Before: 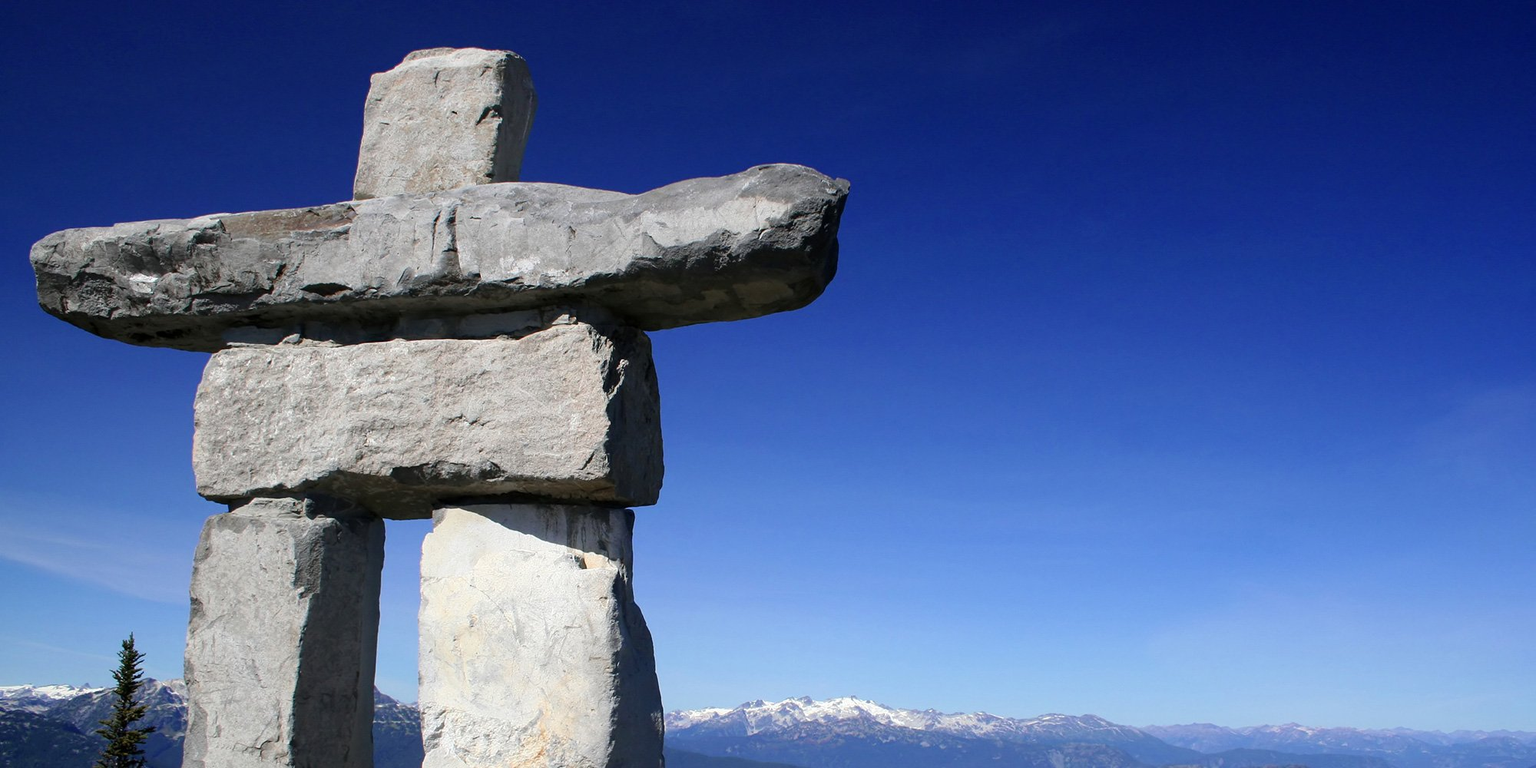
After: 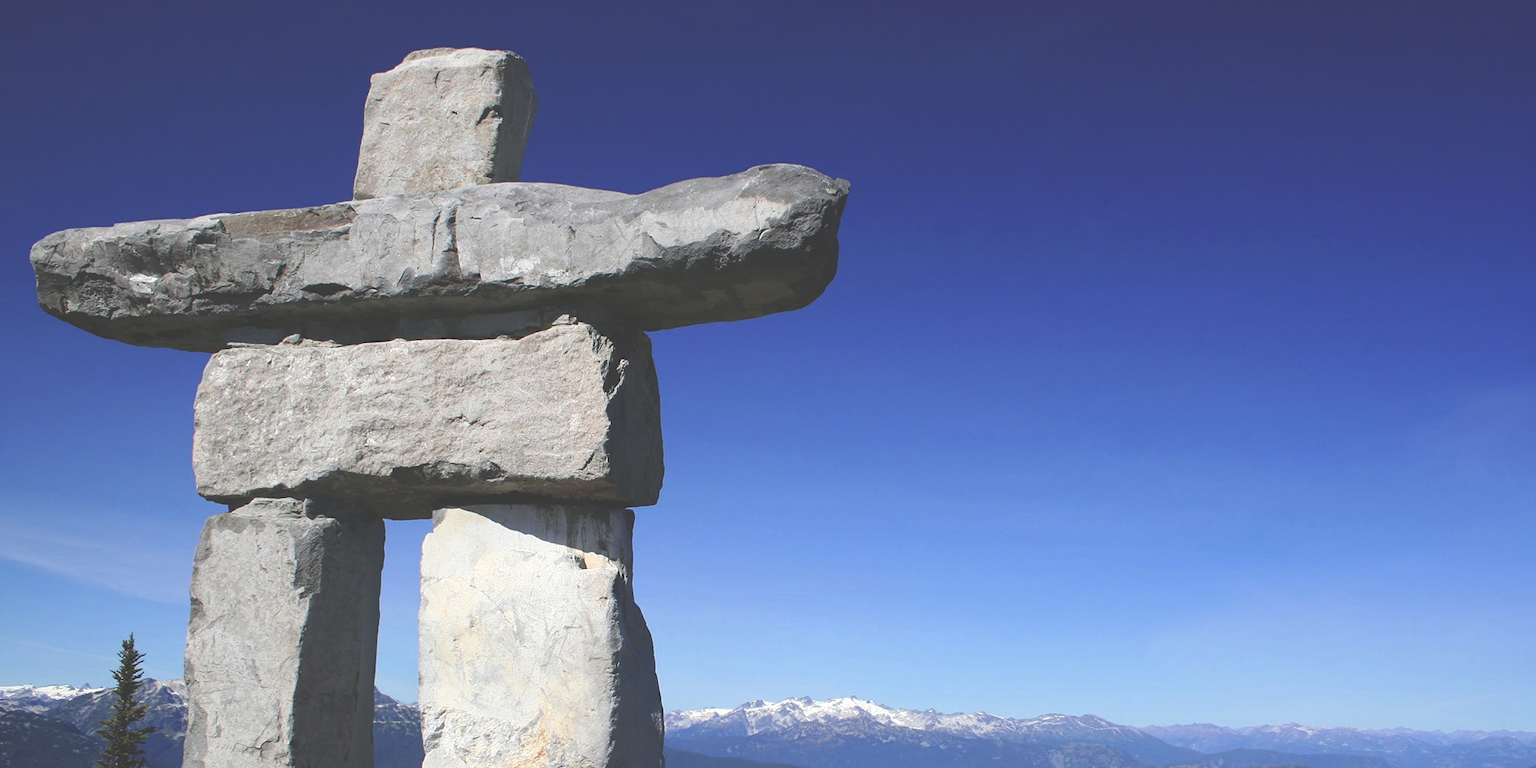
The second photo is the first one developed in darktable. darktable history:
exposure: black level correction -0.04, exposure 0.062 EV, compensate highlight preservation false
tone equalizer: on, module defaults
